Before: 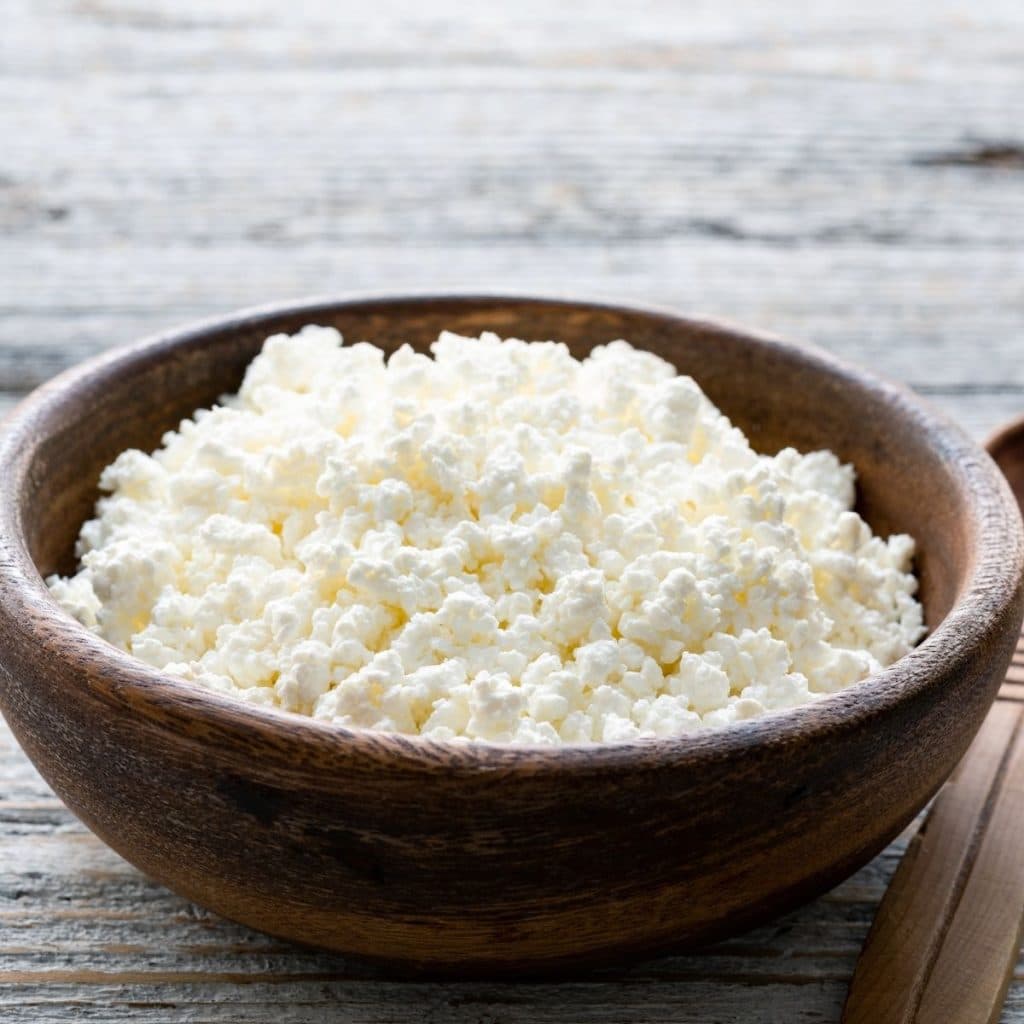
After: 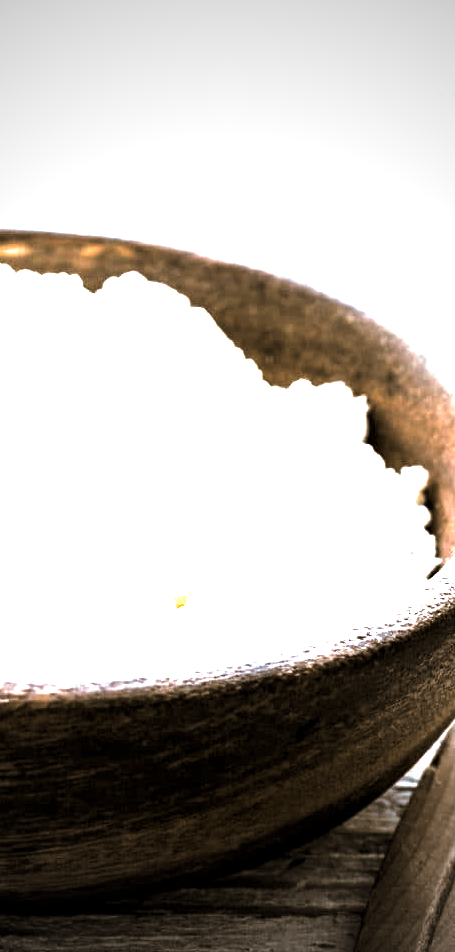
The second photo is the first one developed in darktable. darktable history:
crop: left 47.628%, top 6.643%, right 7.874%
levels: levels [0, 0.618, 1]
split-toning: shadows › hue 37.98°, highlights › hue 185.58°, balance -55.261
vignetting: fall-off start 71.74%
exposure: black level correction 0.001, exposure 2.607 EV, compensate exposure bias true, compensate highlight preservation false
